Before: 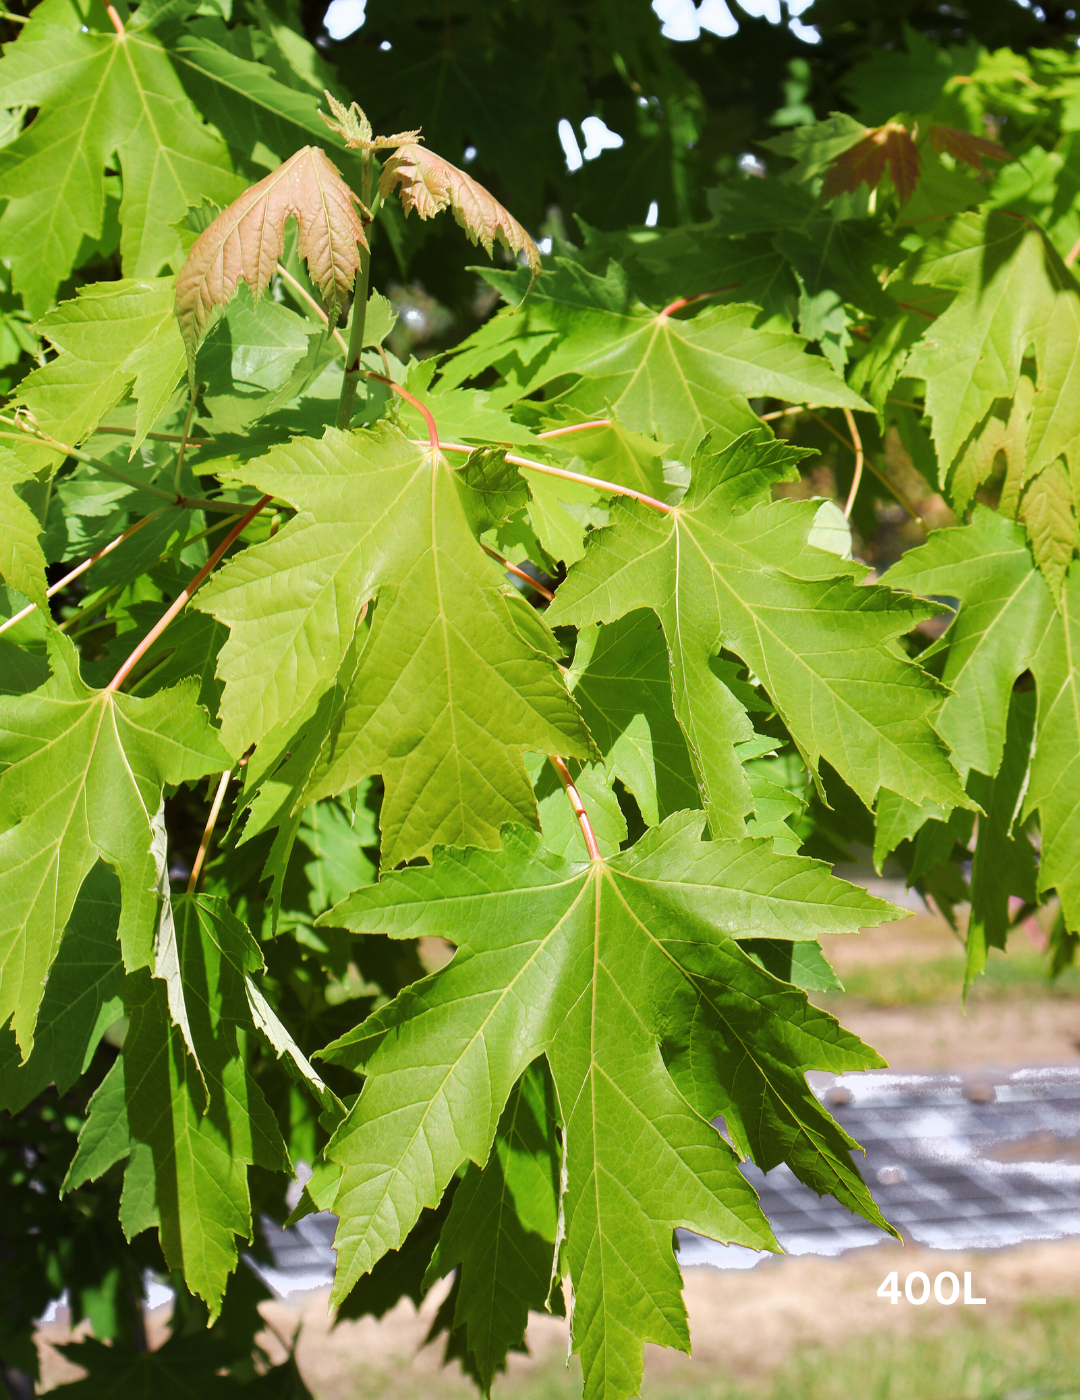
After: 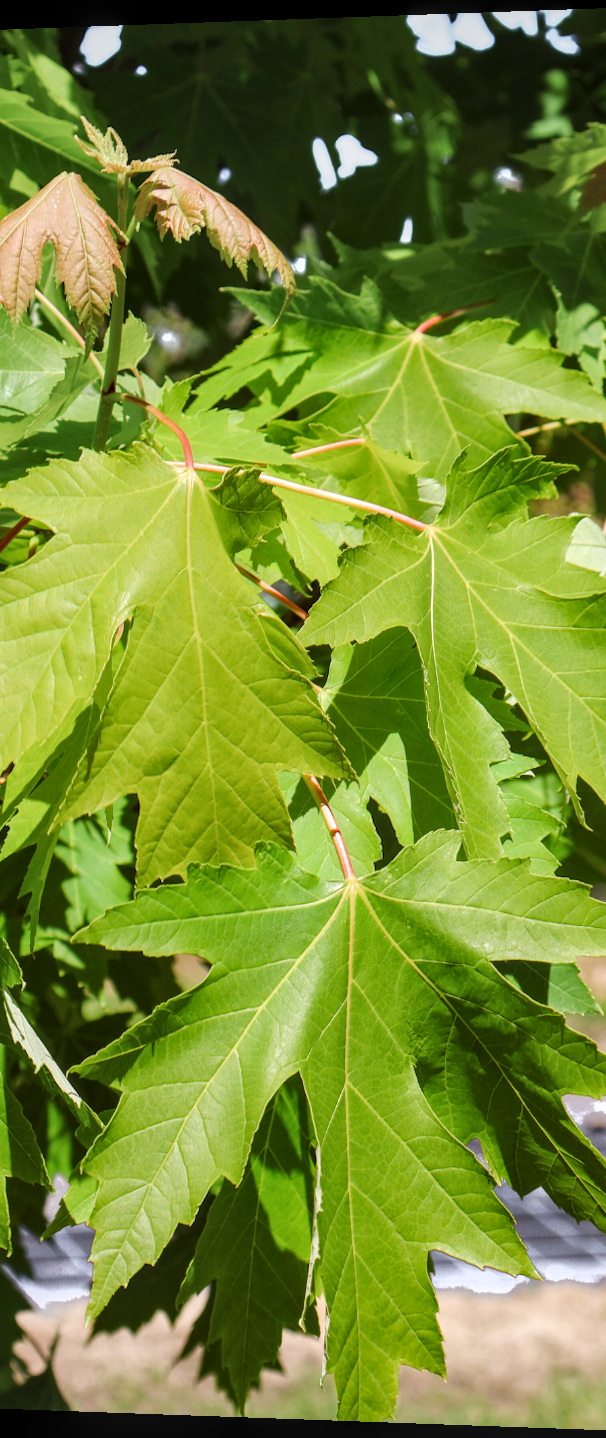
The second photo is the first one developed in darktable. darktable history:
local contrast: on, module defaults
rotate and perspective: lens shift (horizontal) -0.055, automatic cropping off
crop: left 21.496%, right 22.254%
